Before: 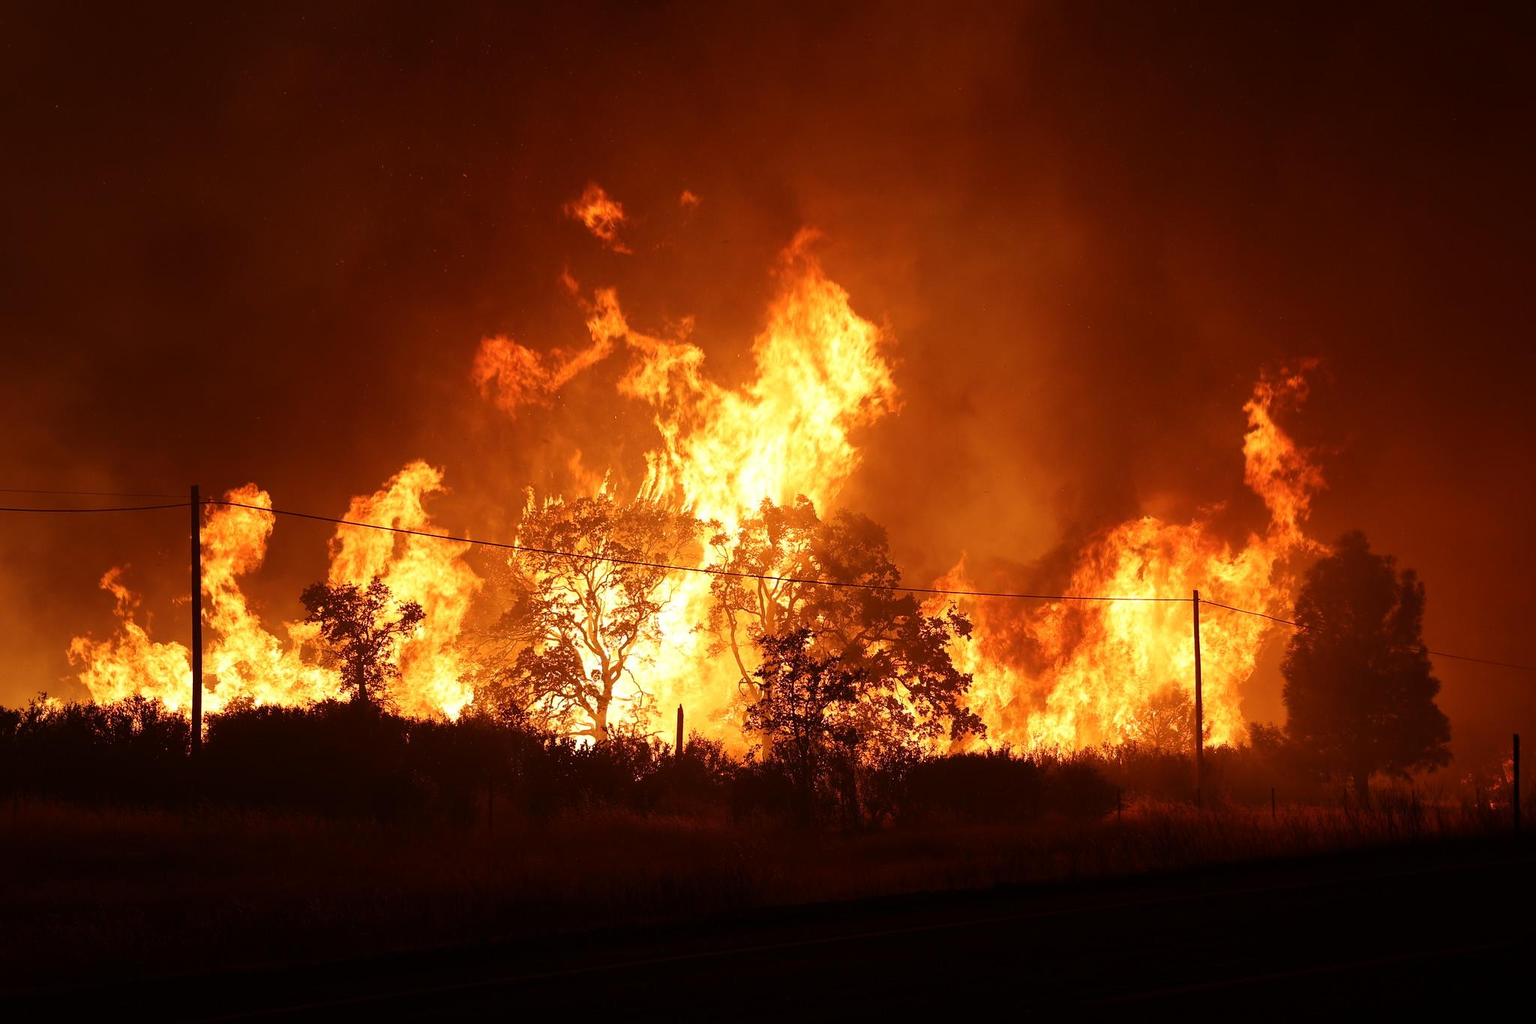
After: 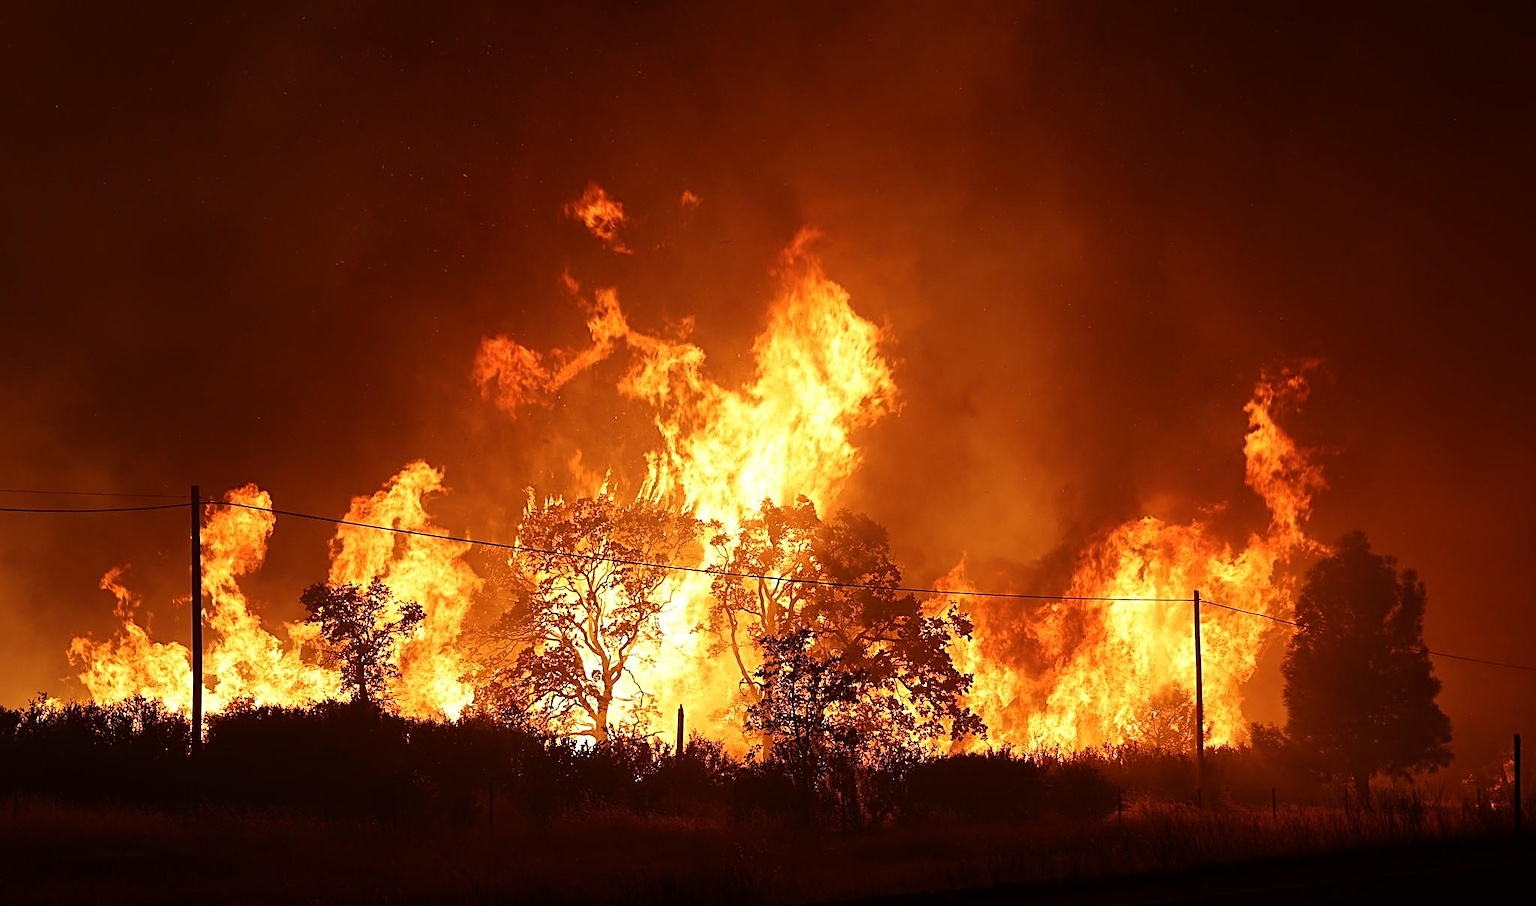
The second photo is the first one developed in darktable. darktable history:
sharpen: radius 2.584, amount 0.688
crop and rotate: top 0%, bottom 11.49%
